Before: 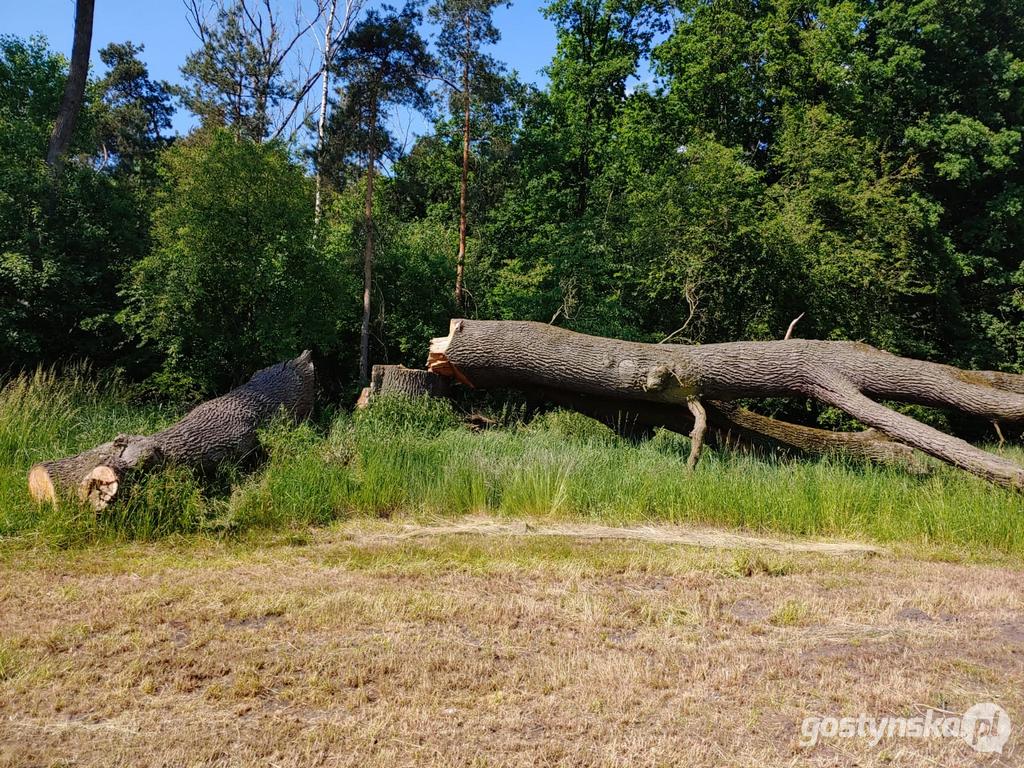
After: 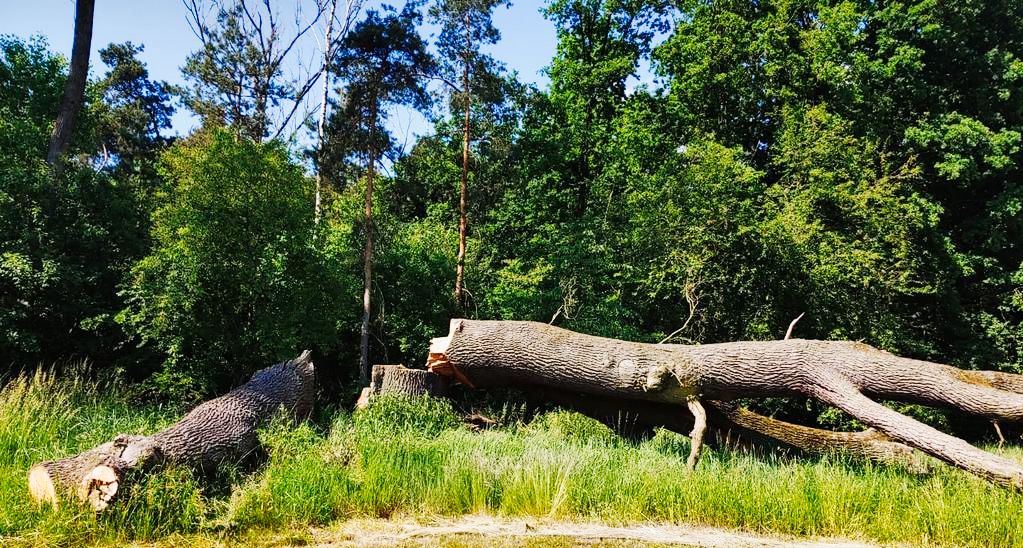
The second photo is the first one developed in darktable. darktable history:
crop: bottom 28.576%
shadows and highlights: shadows 20.91, highlights -82.73, soften with gaussian
tone curve: curves: ch0 [(0, 0) (0.003, 0.003) (0.011, 0.013) (0.025, 0.028) (0.044, 0.05) (0.069, 0.078) (0.1, 0.113) (0.136, 0.153) (0.177, 0.2) (0.224, 0.271) (0.277, 0.374) (0.335, 0.47) (0.399, 0.574) (0.468, 0.688) (0.543, 0.79) (0.623, 0.859) (0.709, 0.919) (0.801, 0.957) (0.898, 0.978) (1, 1)], preserve colors none
graduated density: on, module defaults
